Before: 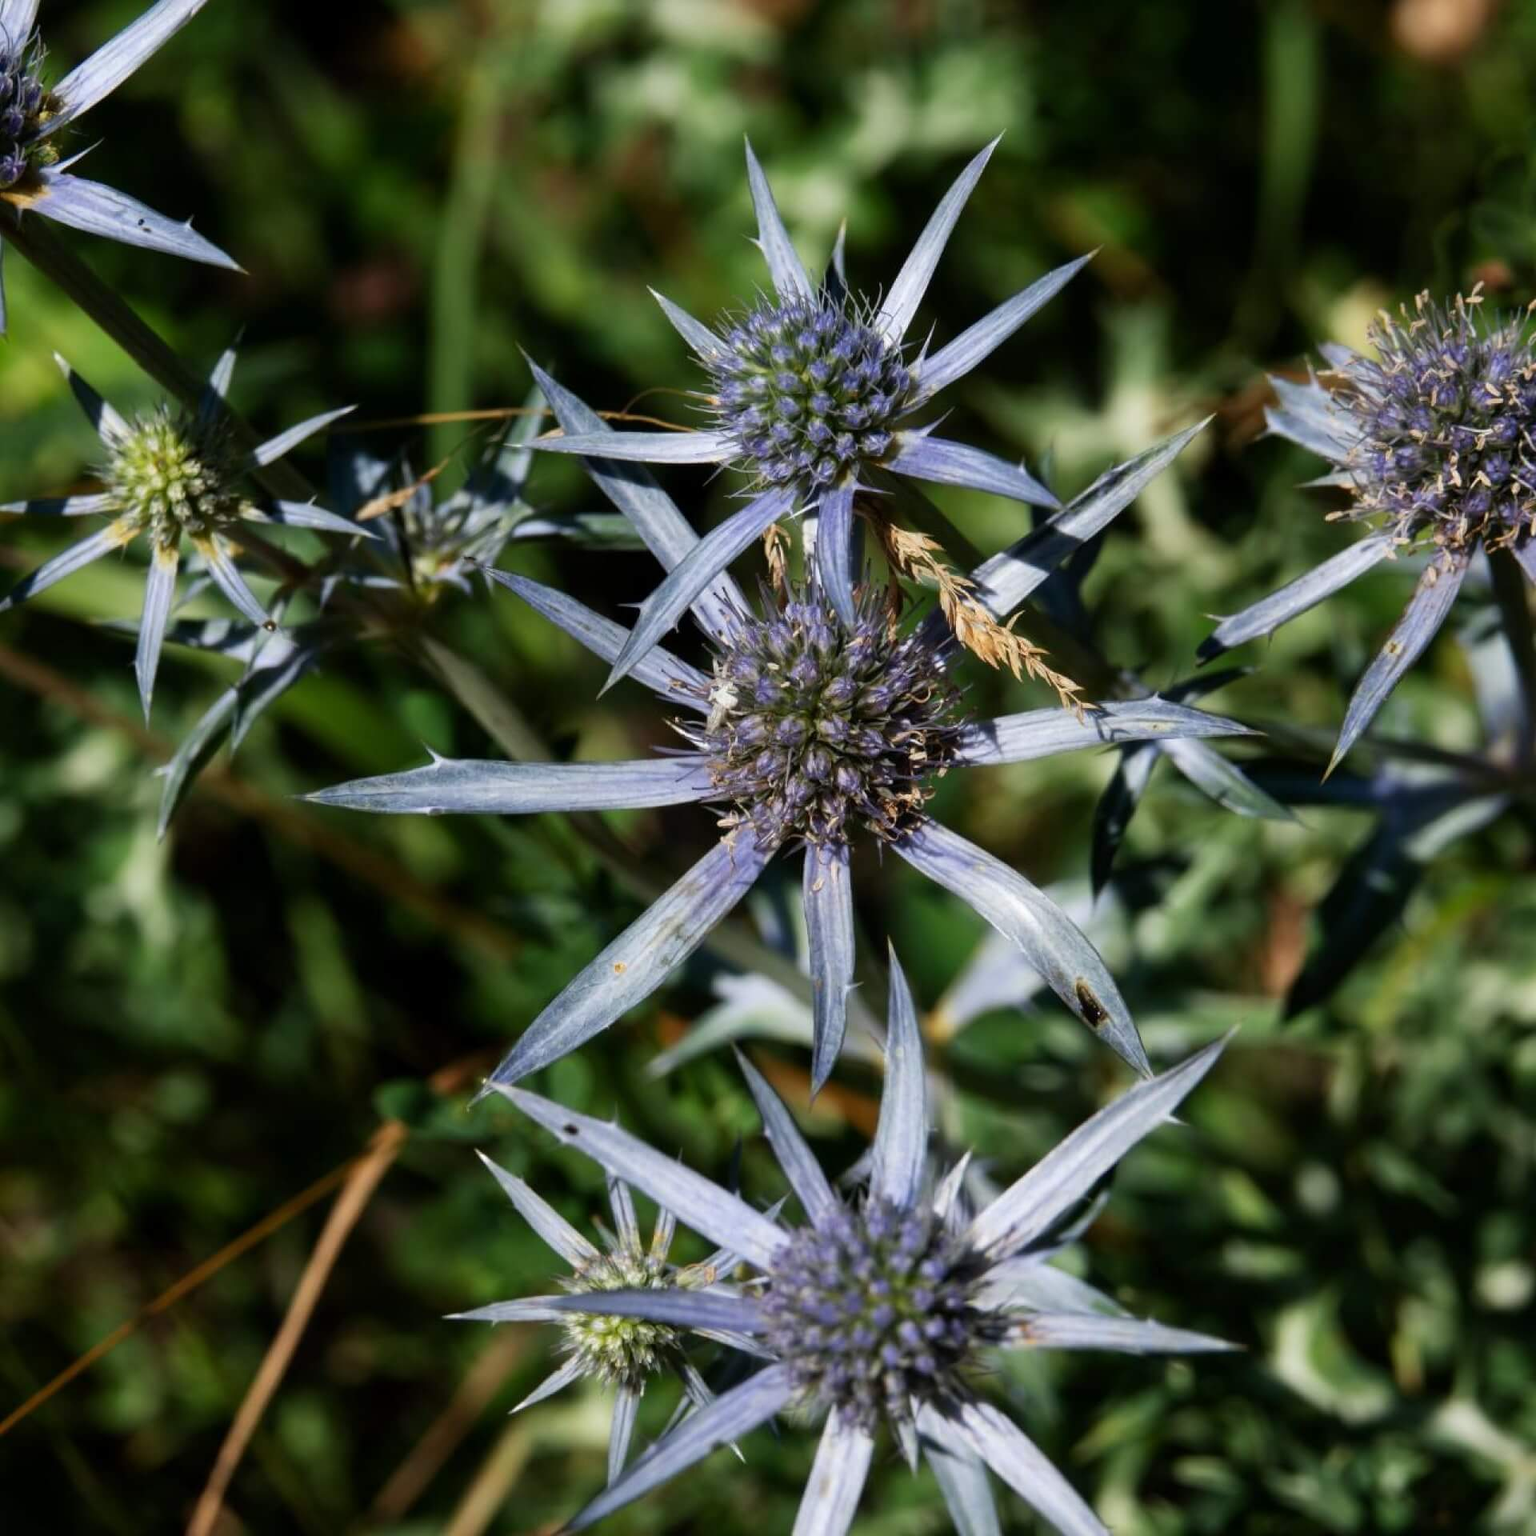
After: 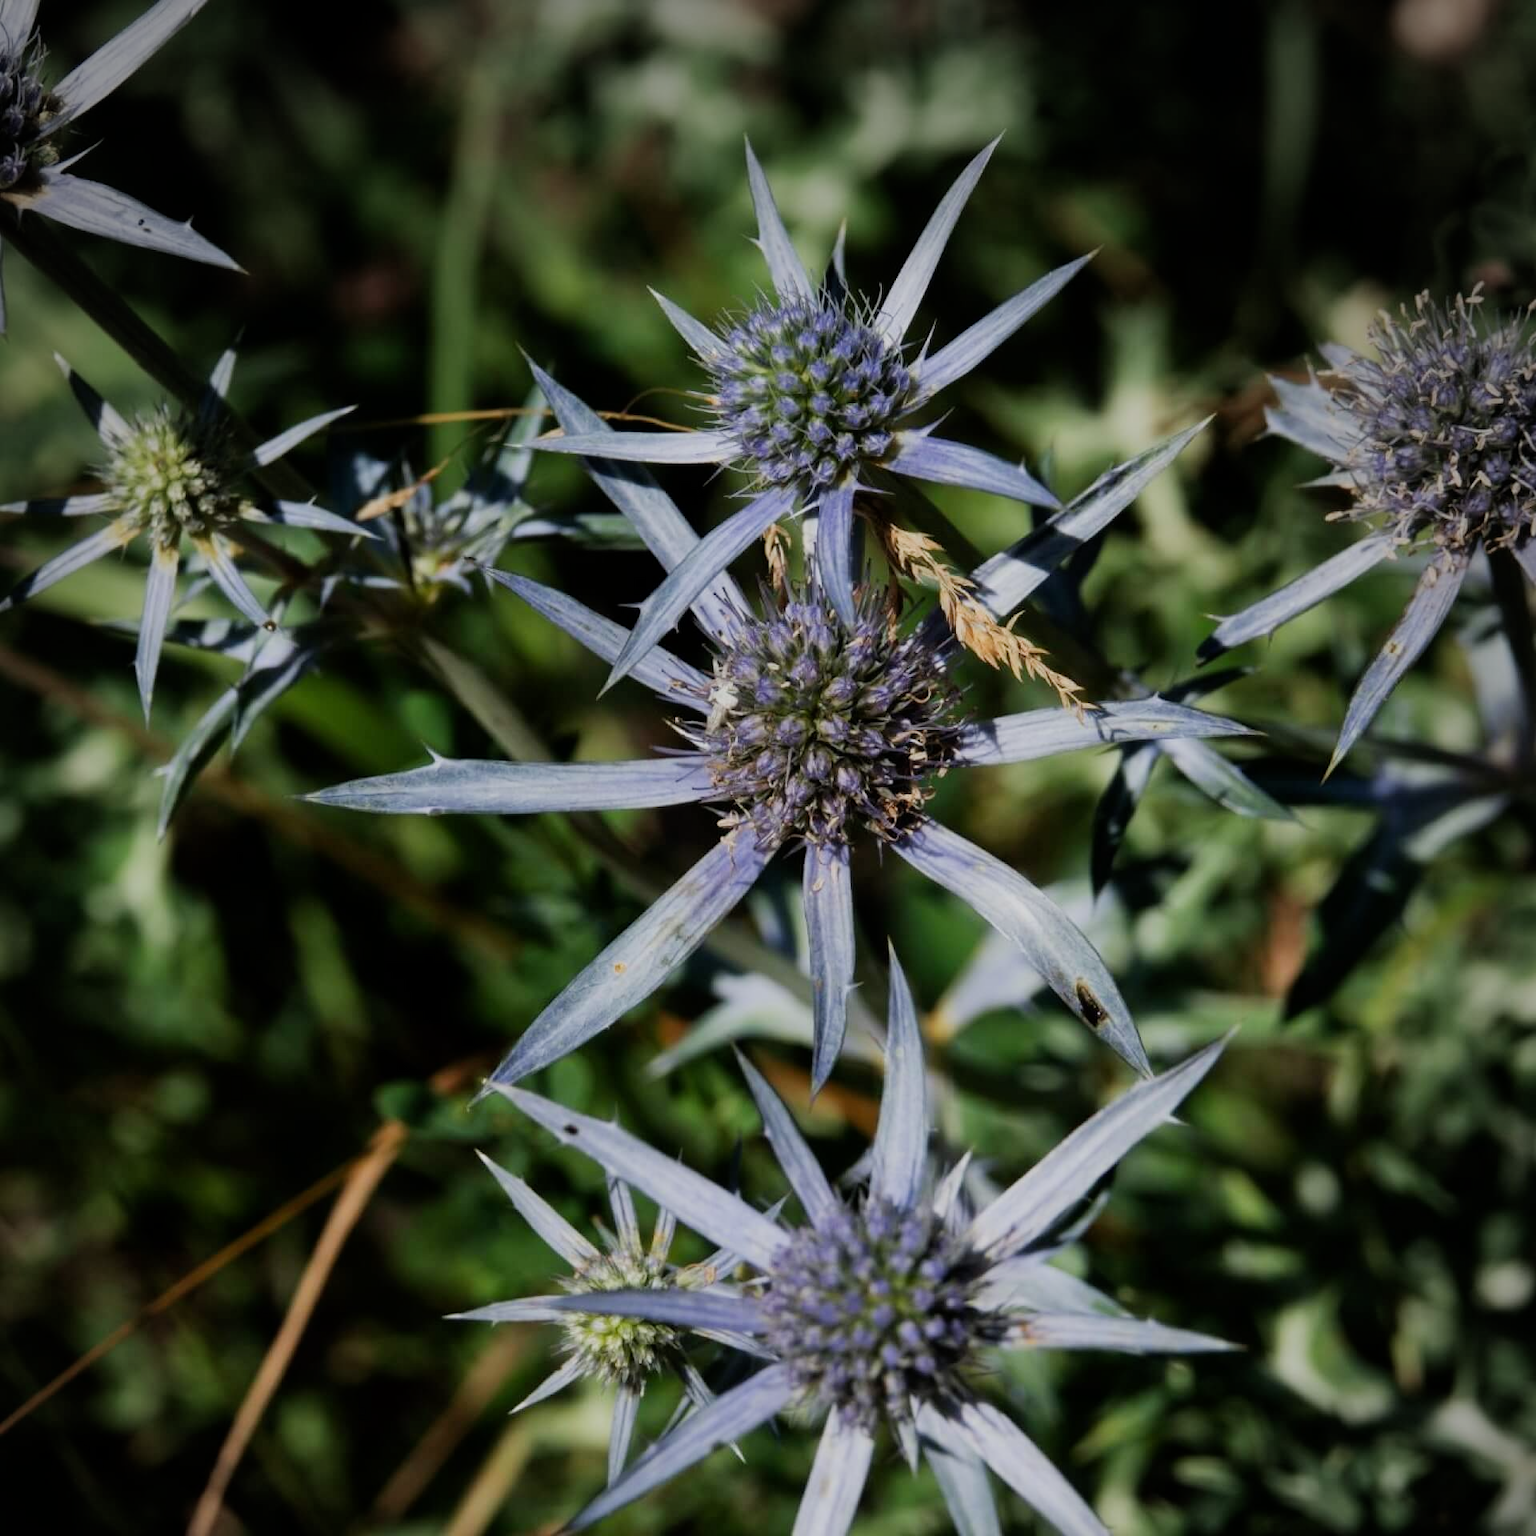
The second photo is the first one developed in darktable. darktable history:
filmic rgb: black relative exposure -16 EV, white relative exposure 4.92 EV, hardness 6.19
vignetting: fall-off start 79.79%, center (-0.03, 0.246)
